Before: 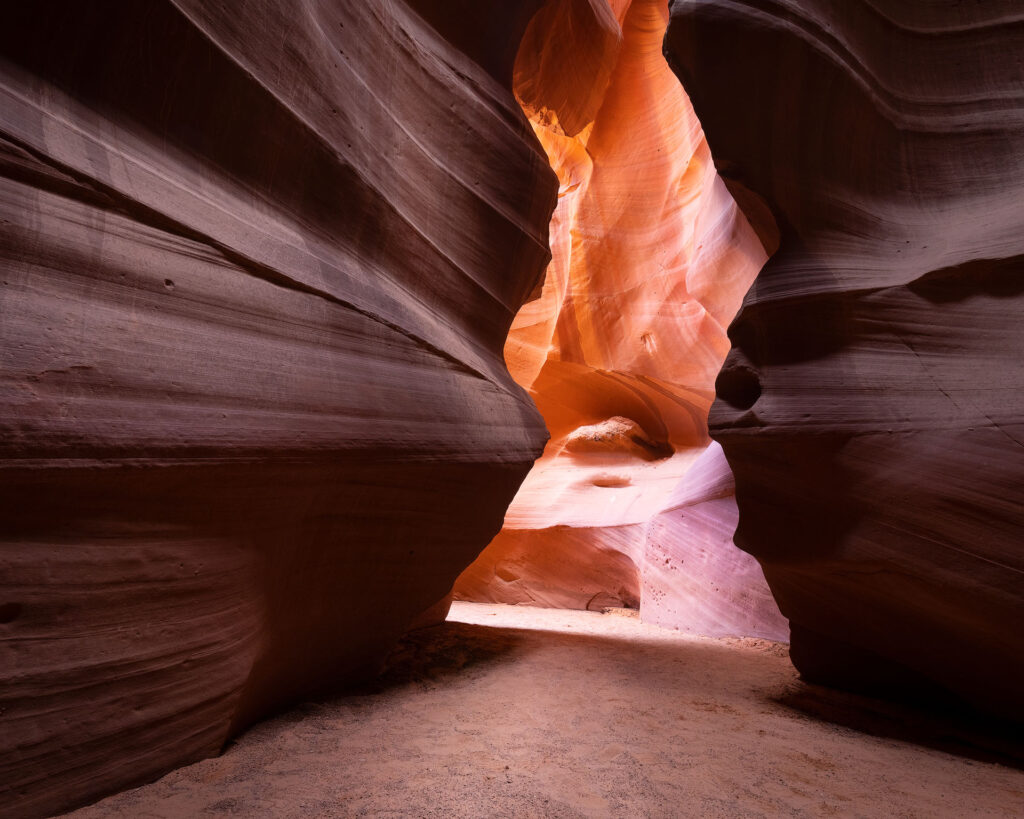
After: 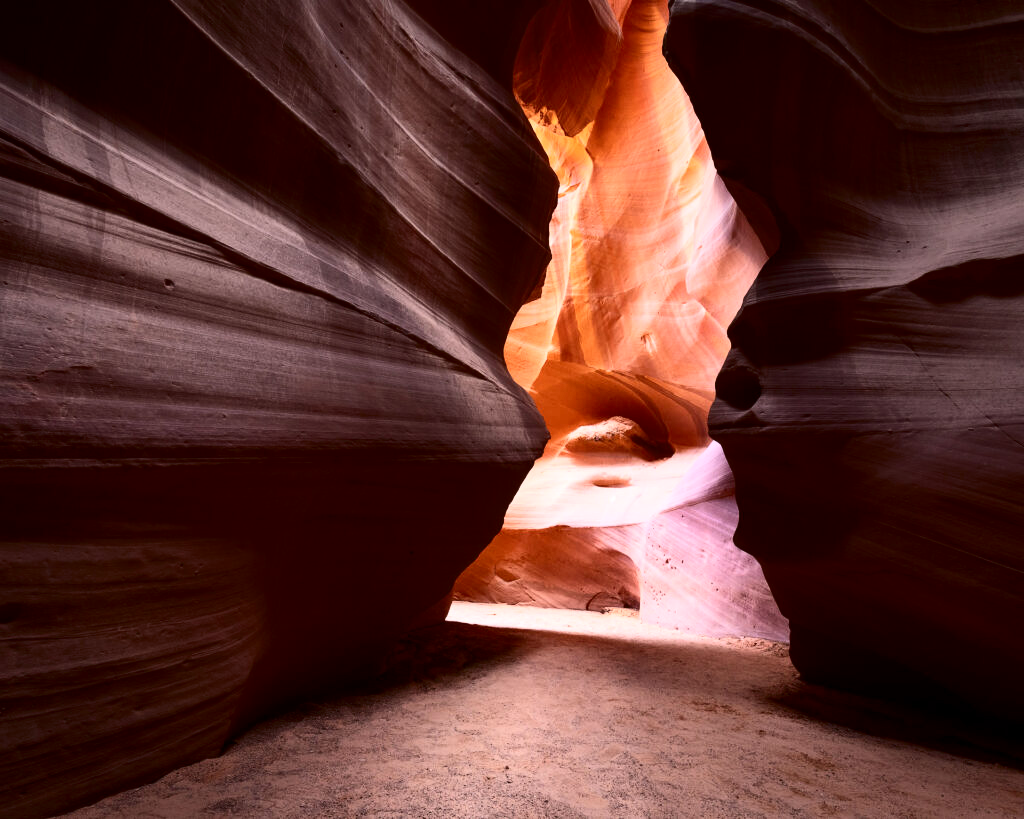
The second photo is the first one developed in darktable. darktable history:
contrast brightness saturation: contrast 0.28
exposure: black level correction 0.001, exposure 0.191 EV, compensate highlight preservation false
